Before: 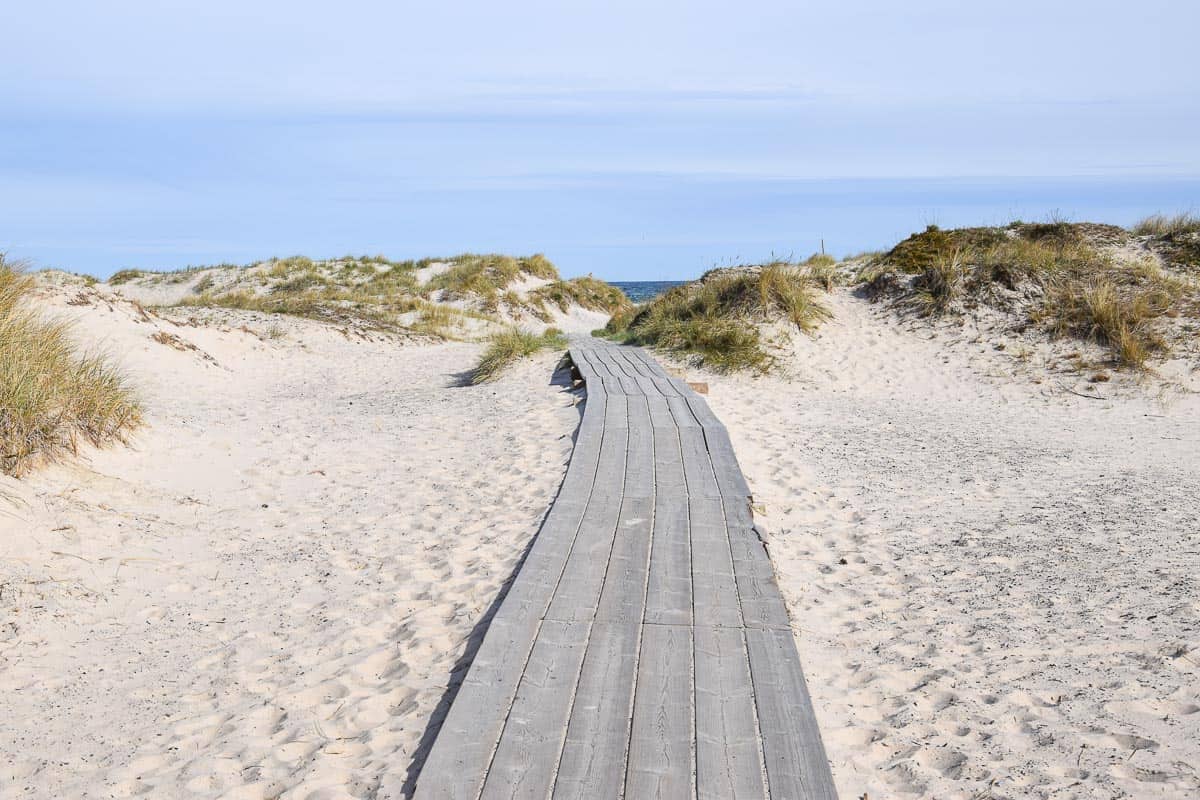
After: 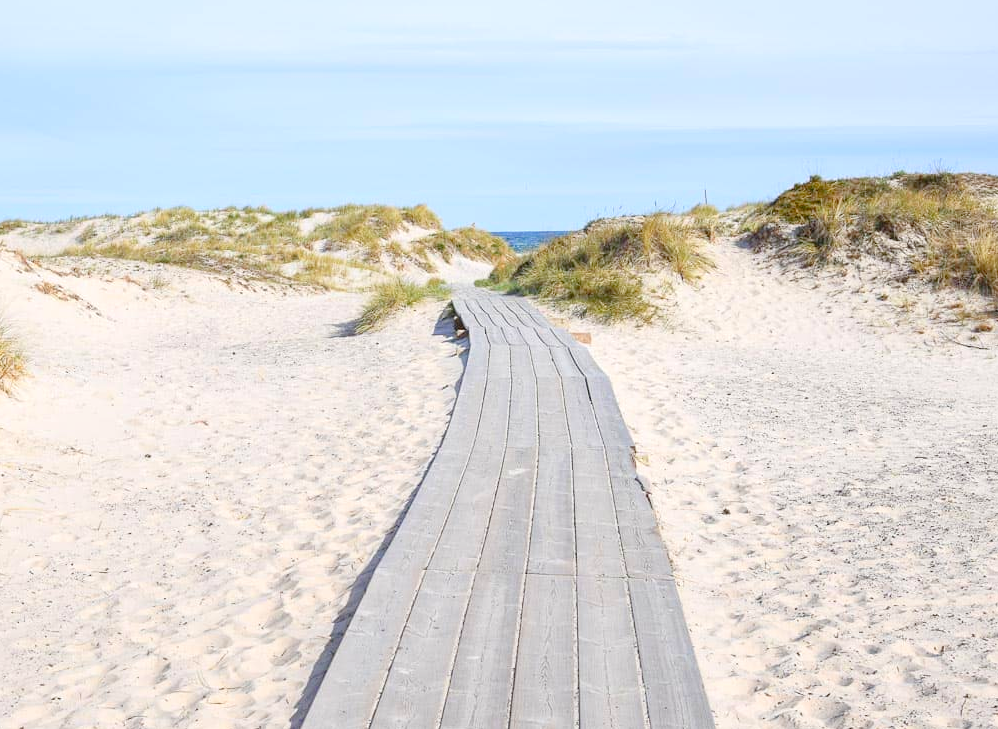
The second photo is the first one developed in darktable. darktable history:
levels: levels [0, 0.397, 0.955]
crop: left 9.813%, top 6.259%, right 6.976%, bottom 2.612%
